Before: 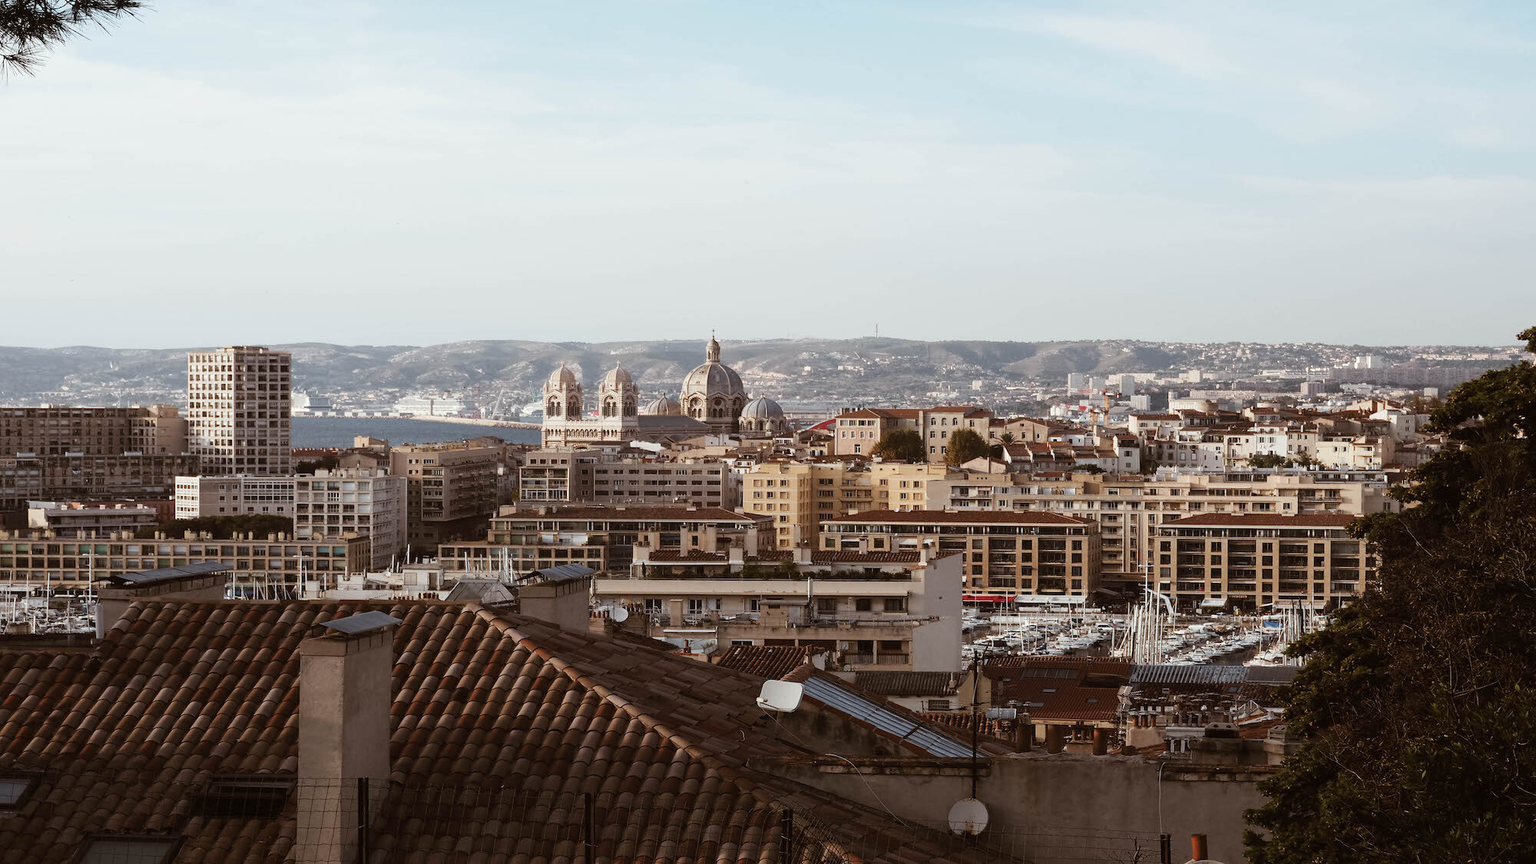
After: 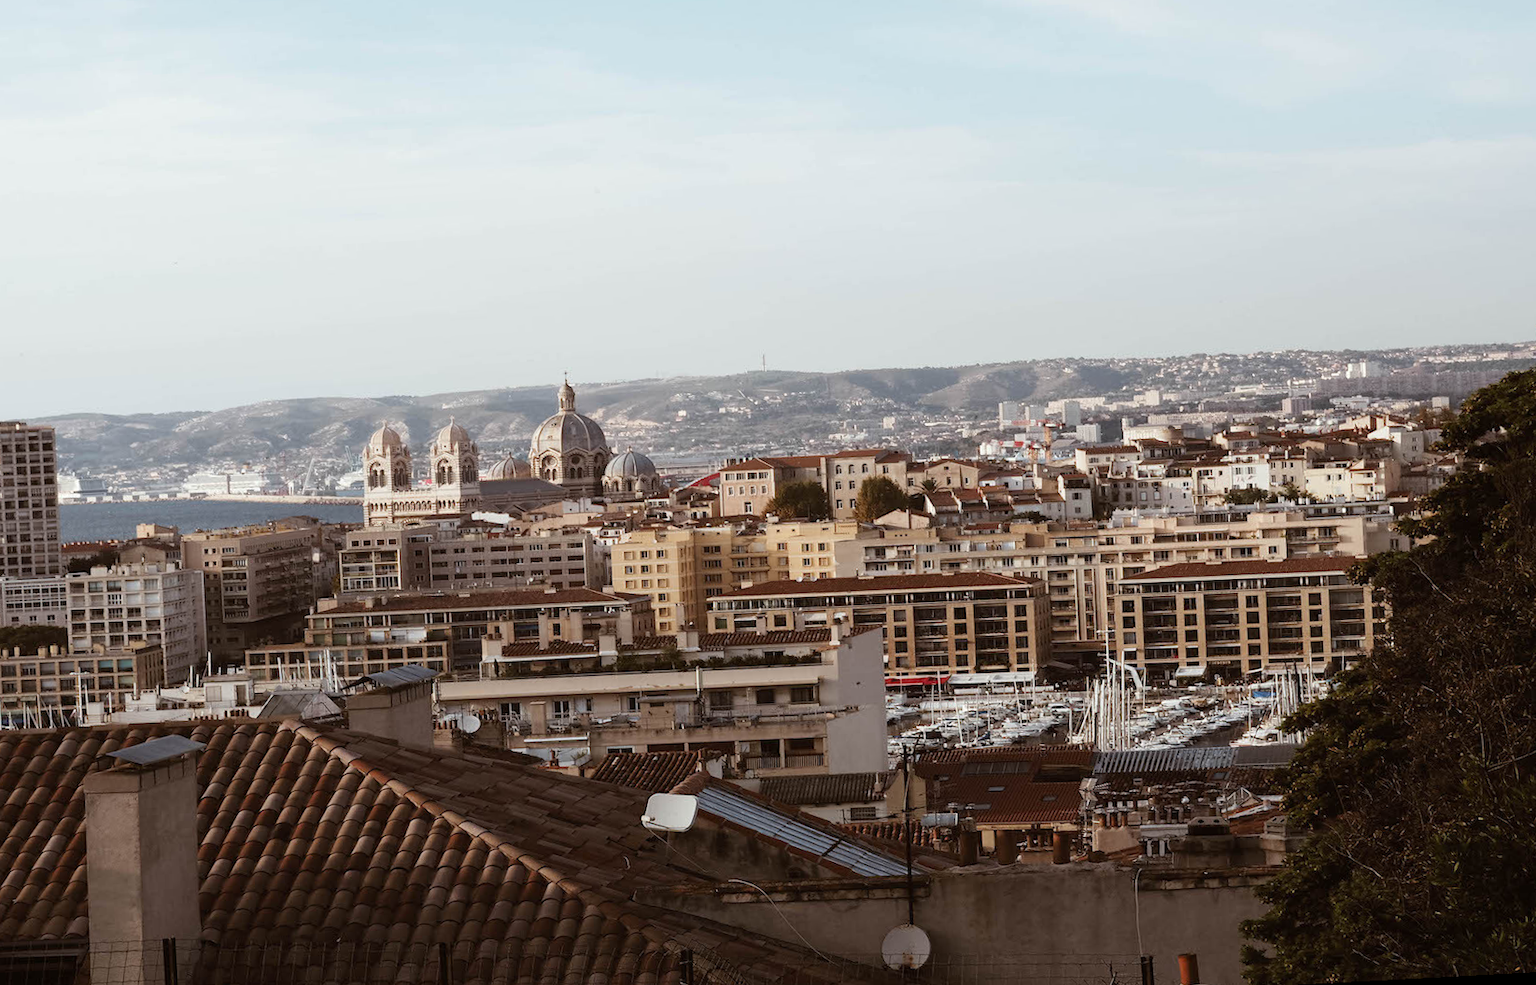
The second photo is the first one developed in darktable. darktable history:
crop and rotate: left 14.584%
rotate and perspective: rotation -3°, crop left 0.031, crop right 0.968, crop top 0.07, crop bottom 0.93
